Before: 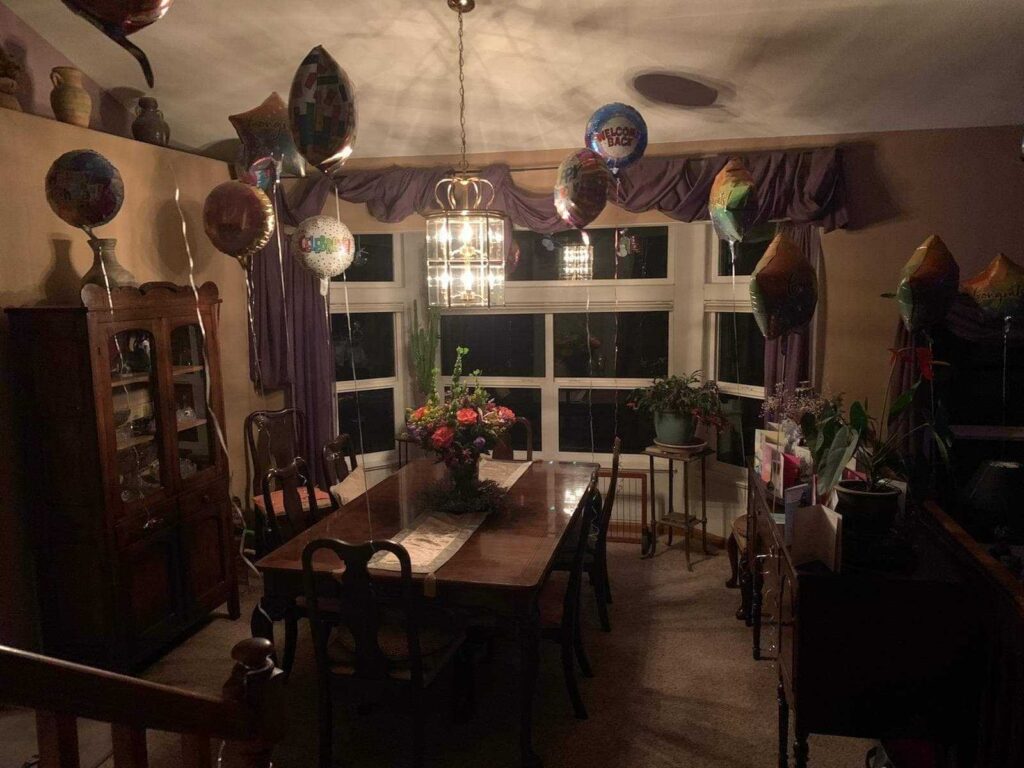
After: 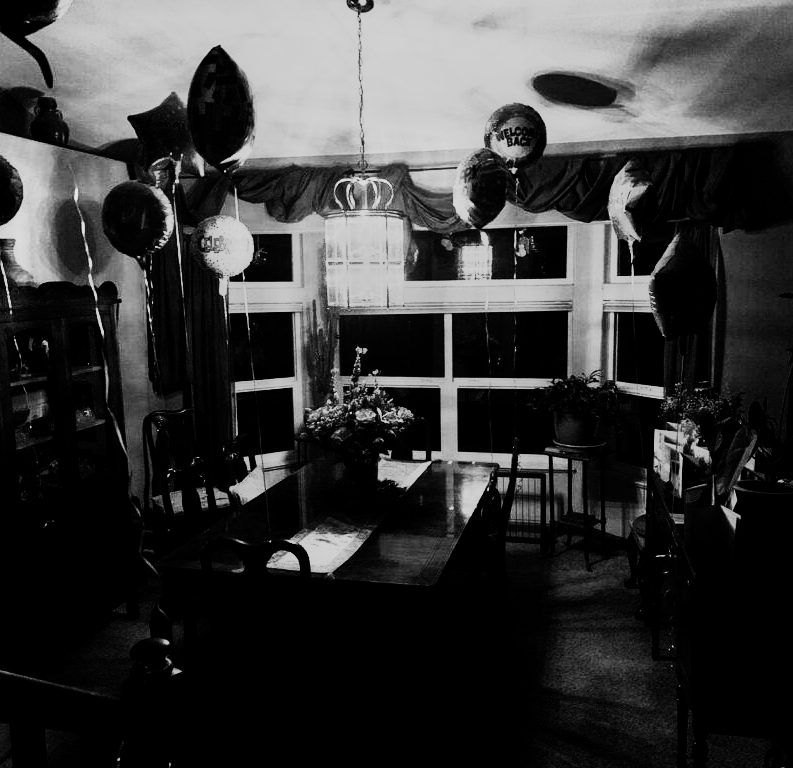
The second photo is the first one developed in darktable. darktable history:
crop: left 9.88%, right 12.664%
color correction: highlights a* -4.18, highlights b* -10.81
rgb curve: curves: ch0 [(0, 0) (0.21, 0.15) (0.24, 0.21) (0.5, 0.75) (0.75, 0.96) (0.89, 0.99) (1, 1)]; ch1 [(0, 0.02) (0.21, 0.13) (0.25, 0.2) (0.5, 0.67) (0.75, 0.9) (0.89, 0.97) (1, 1)]; ch2 [(0, 0.02) (0.21, 0.13) (0.25, 0.2) (0.5, 0.67) (0.75, 0.9) (0.89, 0.97) (1, 1)], compensate middle gray true
monochrome: a 79.32, b 81.83, size 1.1
color balance: lift [0.991, 1, 1, 1], gamma [0.996, 1, 1, 1], input saturation 98.52%, contrast 20.34%, output saturation 103.72%
exposure: exposure 0.2 EV, compensate highlight preservation false
color balance rgb: perceptual saturation grading › highlights -29.58%, perceptual saturation grading › mid-tones 29.47%, perceptual saturation grading › shadows 59.73%, perceptual brilliance grading › global brilliance -17.79%, perceptual brilliance grading › highlights 28.73%, global vibrance 15.44%
white balance: red 1.004, blue 1.096
